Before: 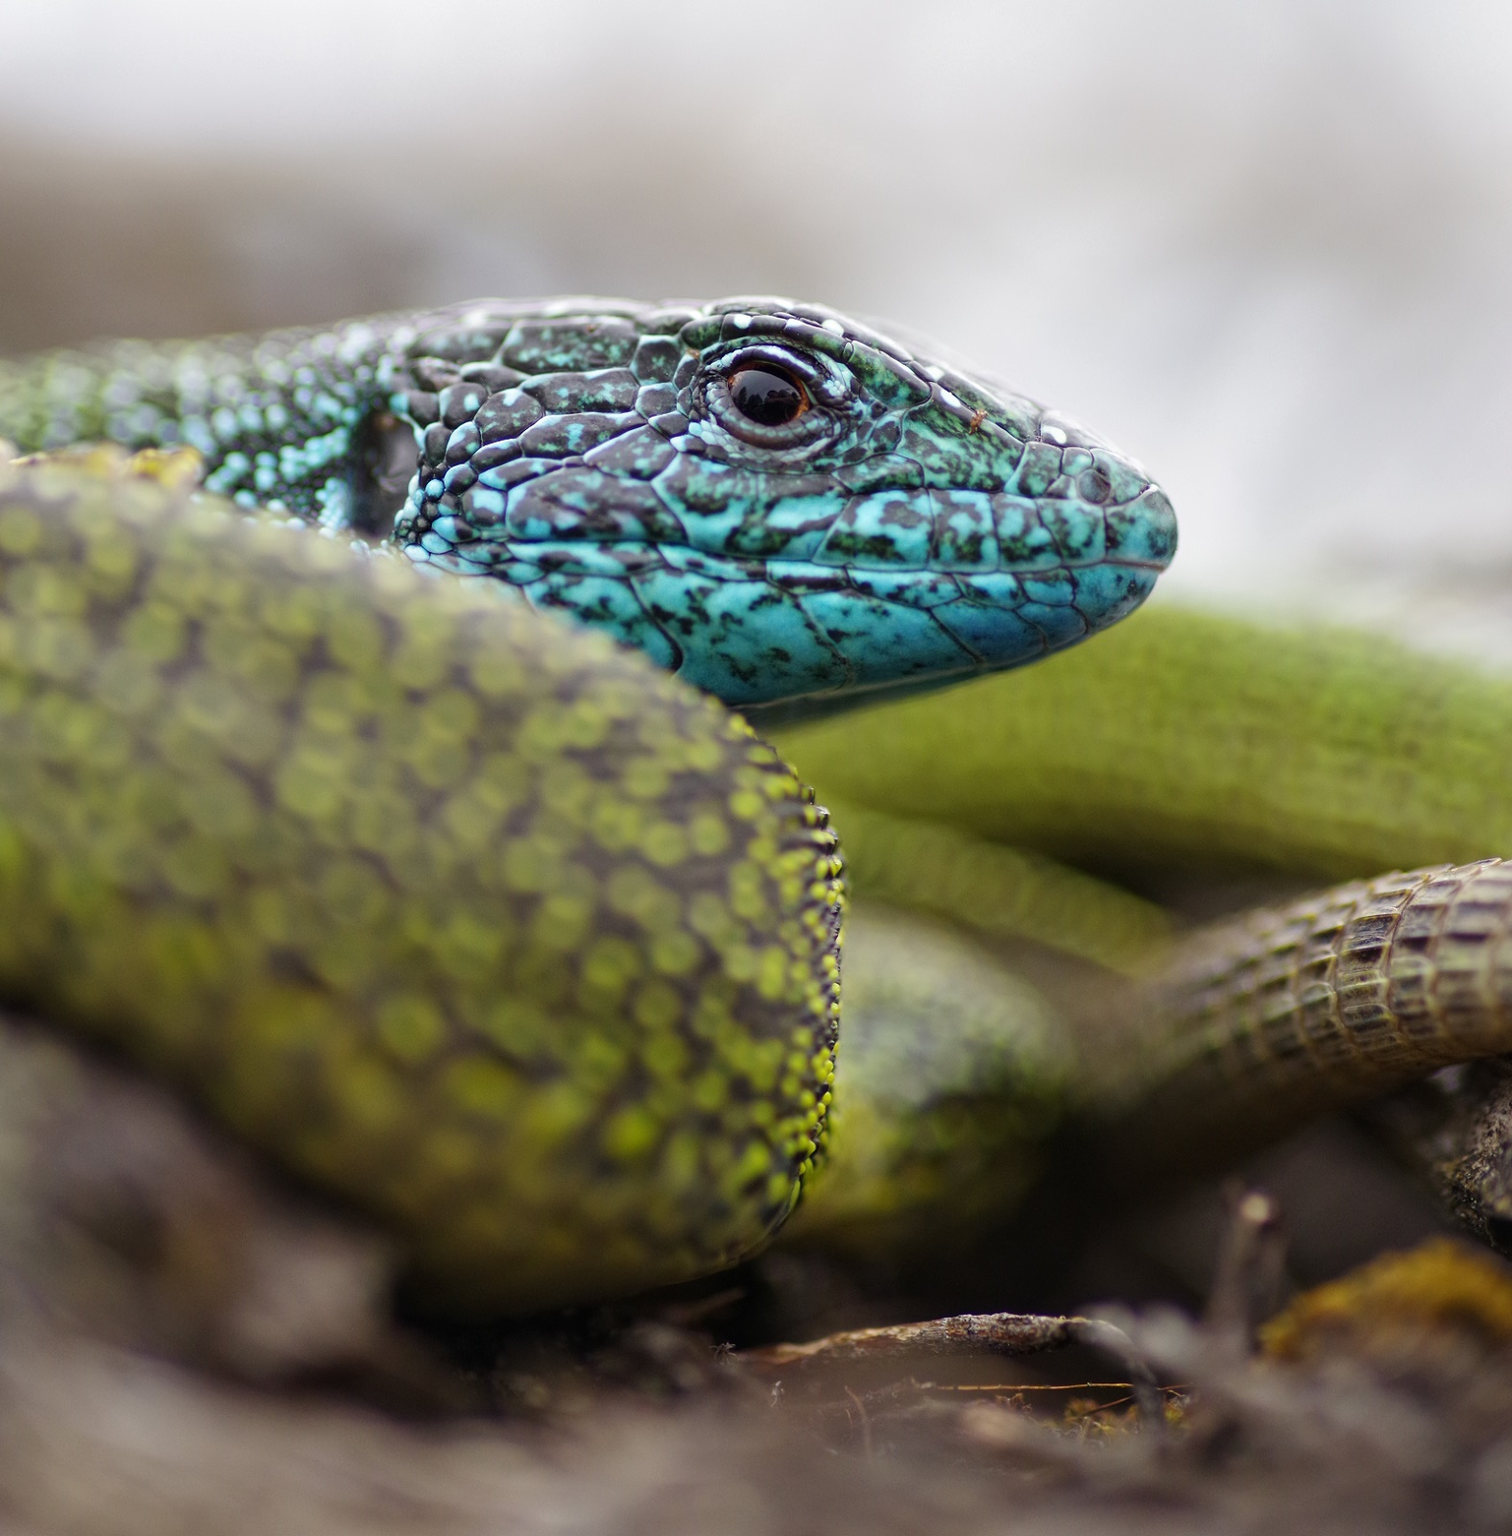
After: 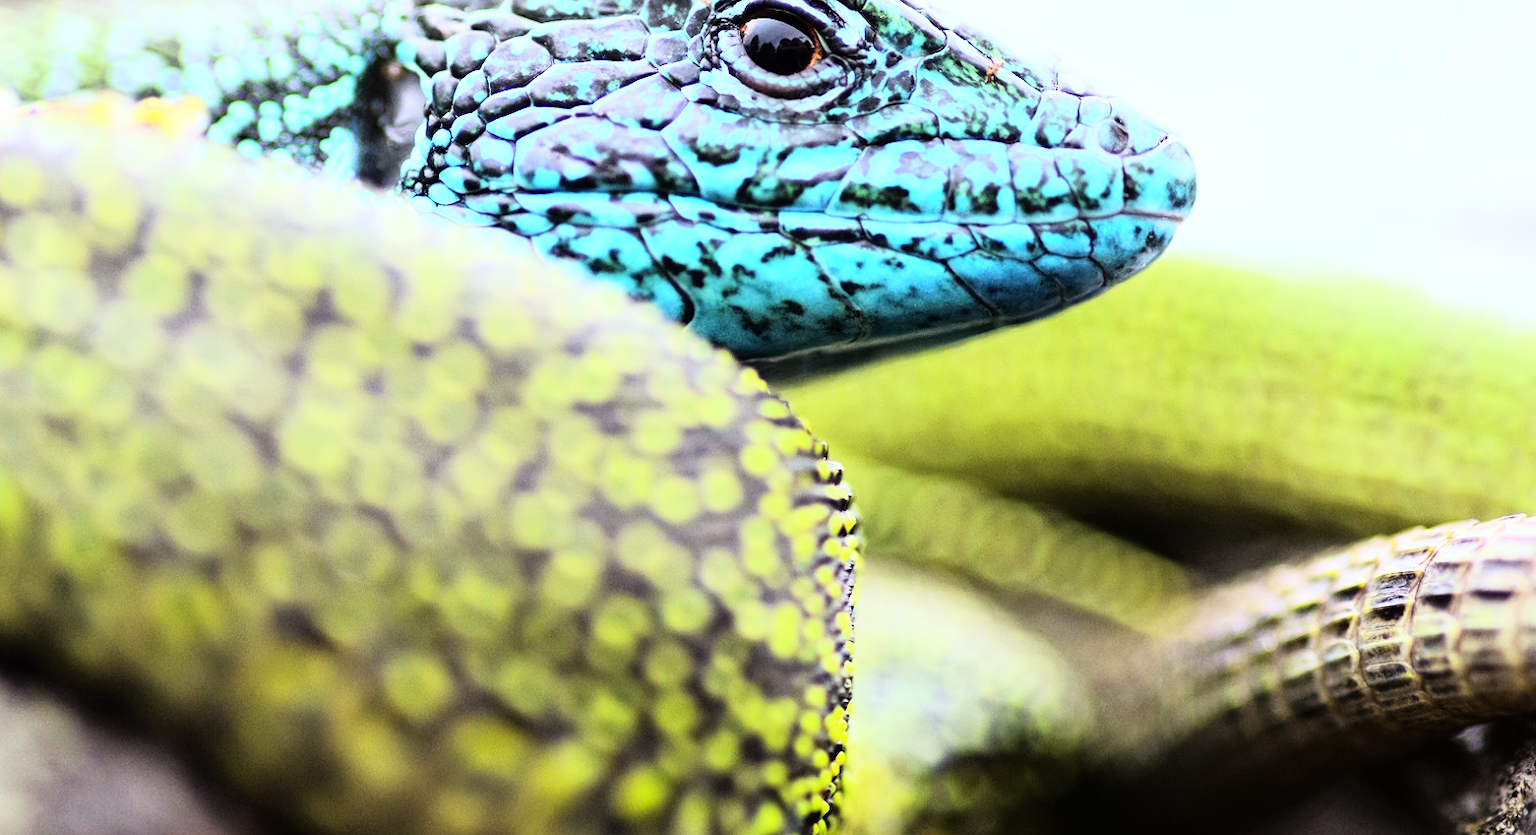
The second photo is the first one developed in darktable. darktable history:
crop and rotate: top 23.043%, bottom 23.437%
white balance: red 0.954, blue 1.079
exposure: exposure 0.426 EV, compensate highlight preservation false
rgb curve: curves: ch0 [(0, 0) (0.21, 0.15) (0.24, 0.21) (0.5, 0.75) (0.75, 0.96) (0.89, 0.99) (1, 1)]; ch1 [(0, 0.02) (0.21, 0.13) (0.25, 0.2) (0.5, 0.67) (0.75, 0.9) (0.89, 0.97) (1, 1)]; ch2 [(0, 0.02) (0.21, 0.13) (0.25, 0.2) (0.5, 0.67) (0.75, 0.9) (0.89, 0.97) (1, 1)], compensate middle gray true
